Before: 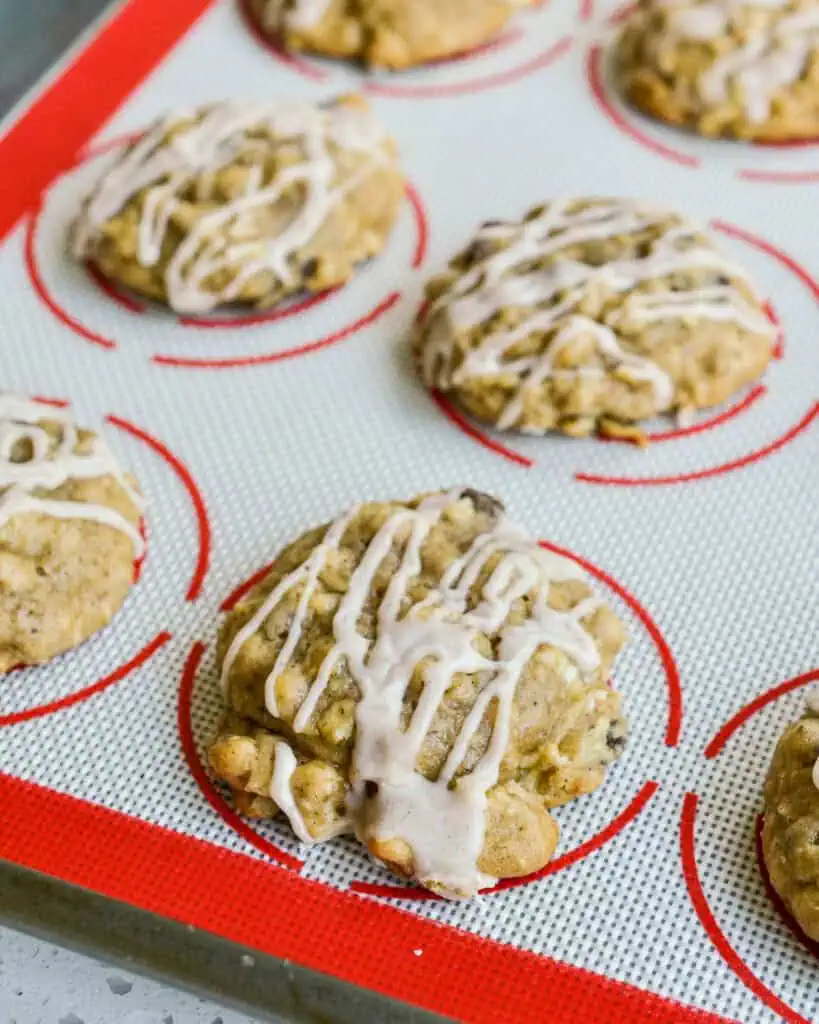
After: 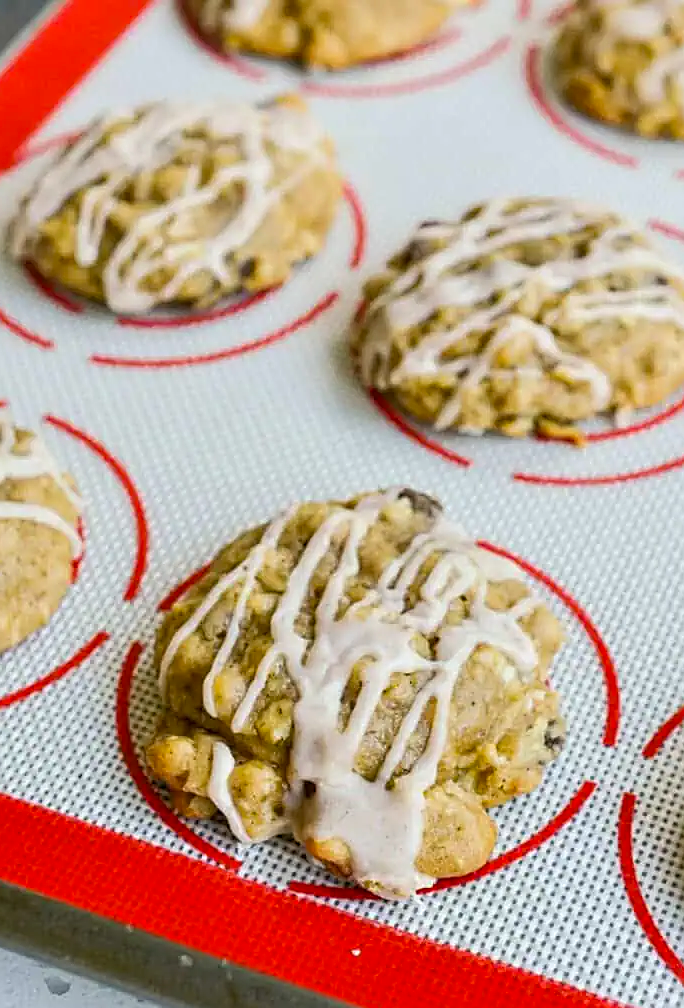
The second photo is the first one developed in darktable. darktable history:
sharpen: on, module defaults
color balance: output saturation 110%
crop: left 7.598%, right 7.873%
